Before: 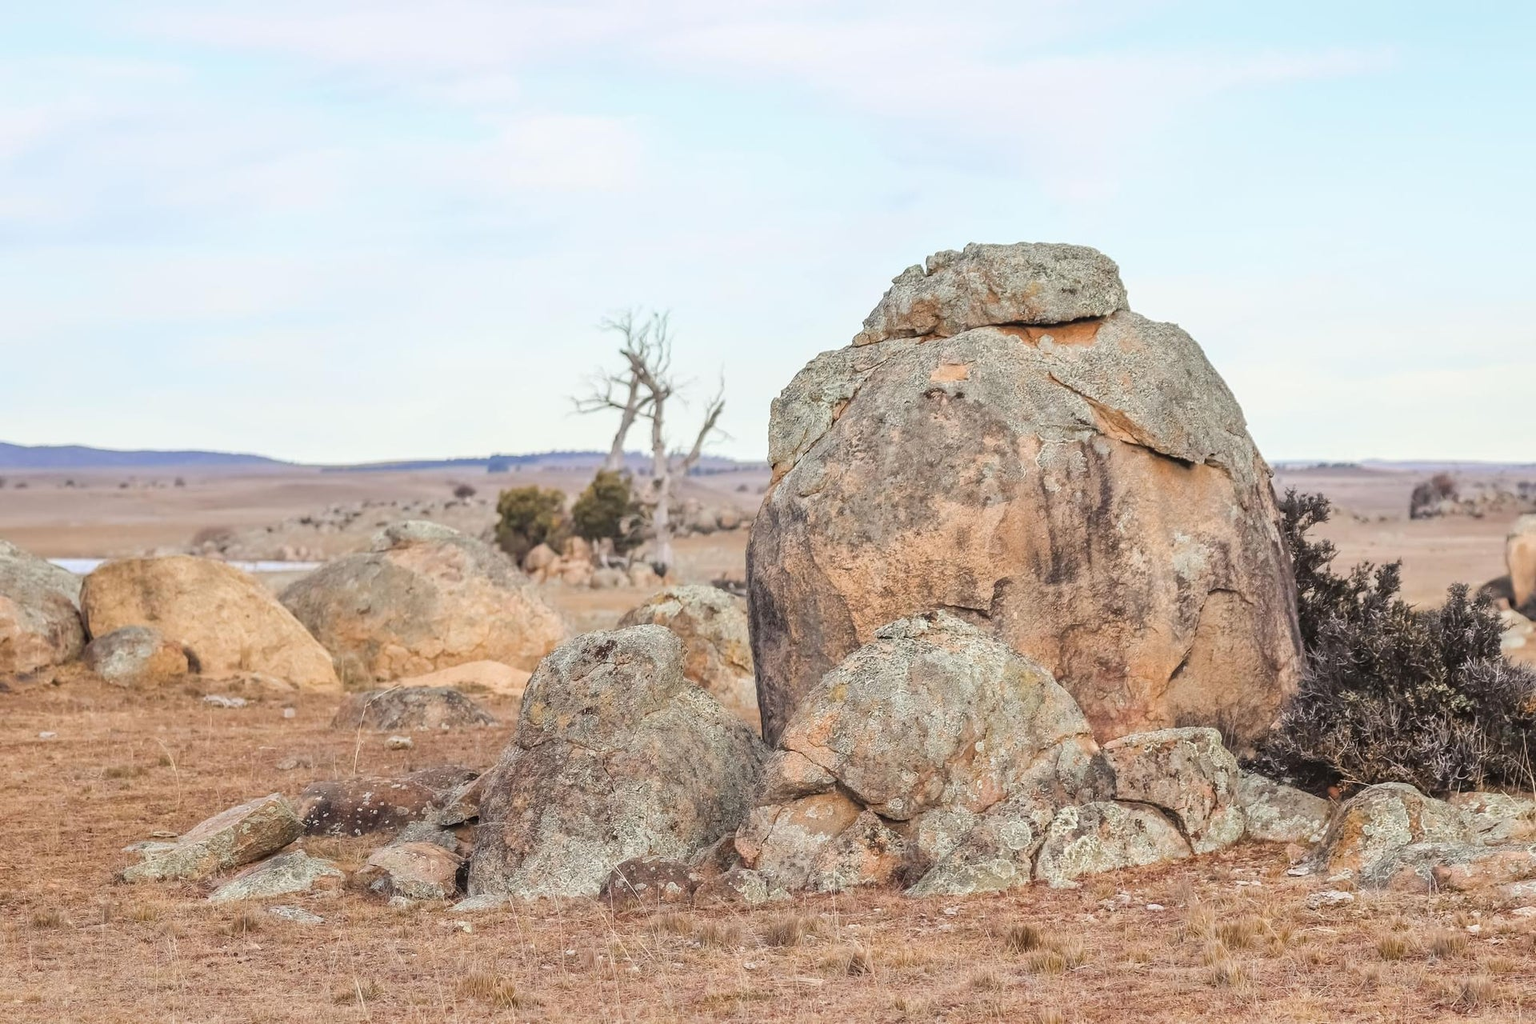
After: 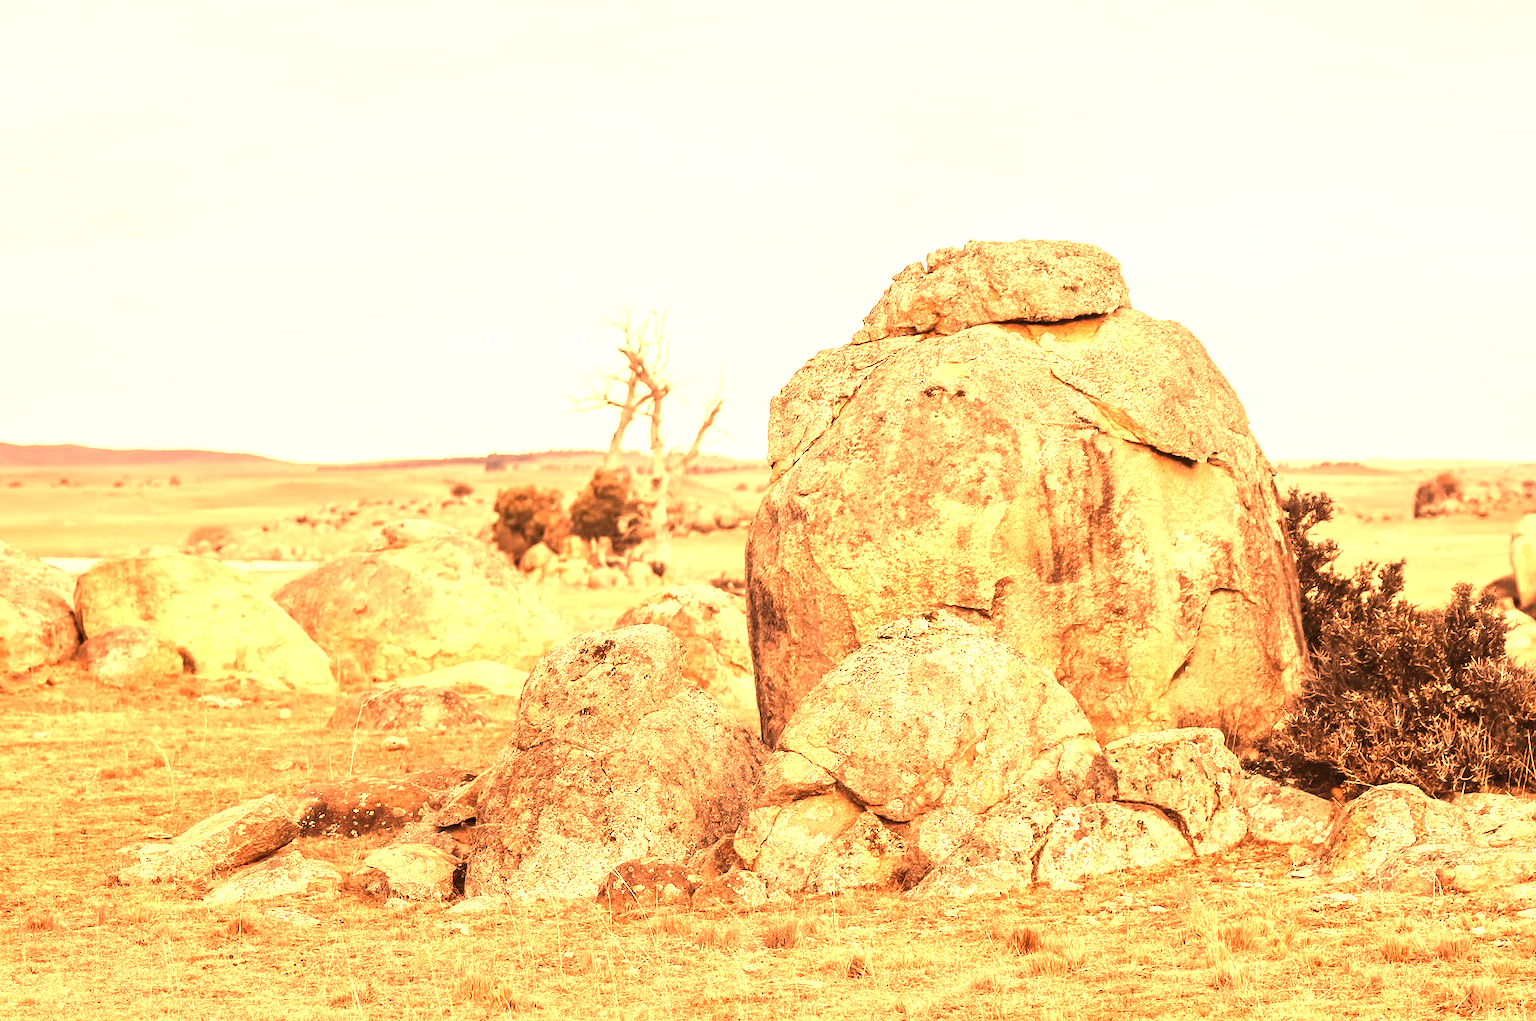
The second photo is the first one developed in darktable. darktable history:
white balance: red 1.467, blue 0.684
crop: left 0.434%, top 0.485%, right 0.244%, bottom 0.386%
color correction: highlights a* 21.88, highlights b* 22.25
color zones: curves: ch0 [(0.018, 0.548) (0.197, 0.654) (0.425, 0.447) (0.605, 0.658) (0.732, 0.579)]; ch1 [(0.105, 0.531) (0.224, 0.531) (0.386, 0.39) (0.618, 0.456) (0.732, 0.456) (0.956, 0.421)]; ch2 [(0.039, 0.583) (0.215, 0.465) (0.399, 0.544) (0.465, 0.548) (0.614, 0.447) (0.724, 0.43) (0.882, 0.623) (0.956, 0.632)]
